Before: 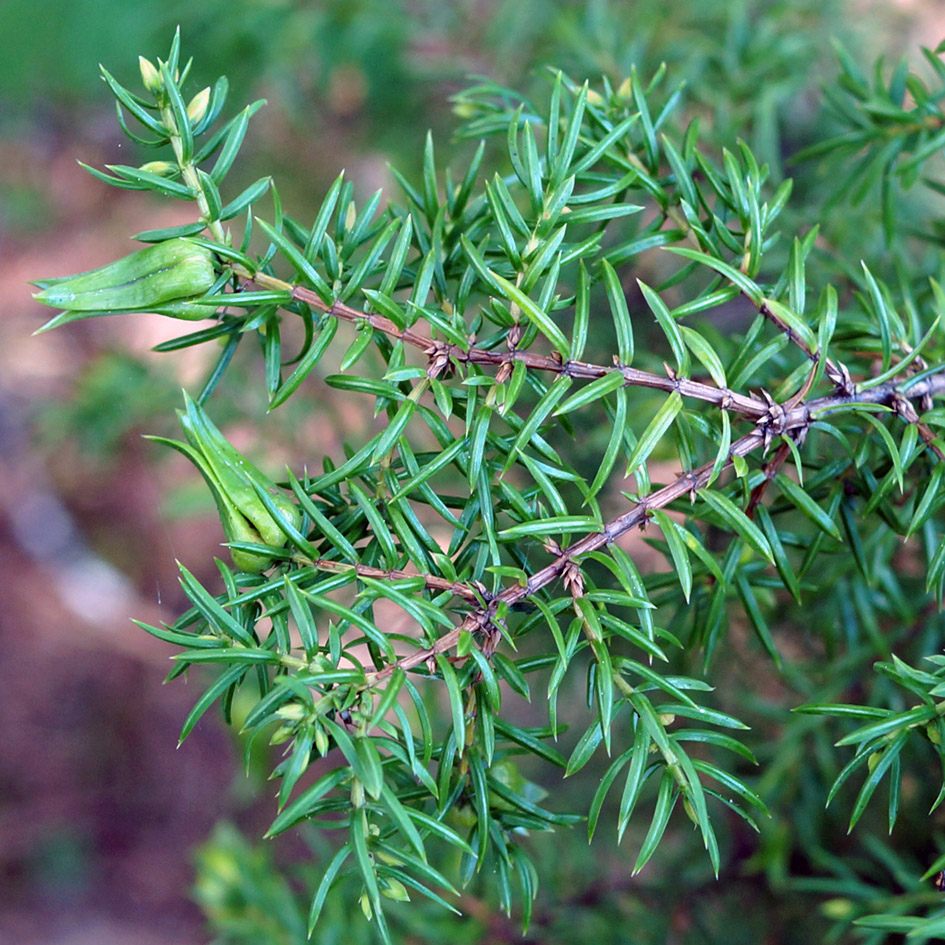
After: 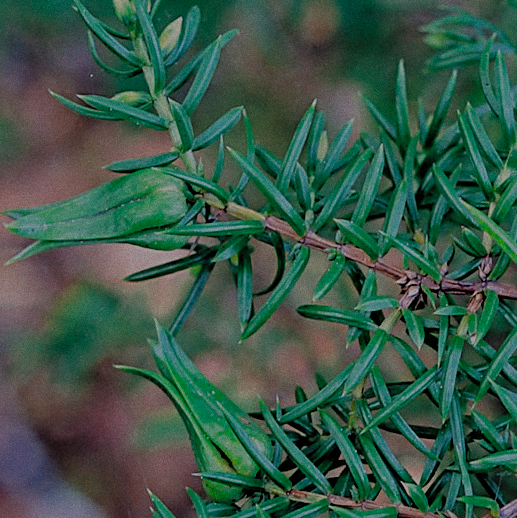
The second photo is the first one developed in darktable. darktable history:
filmic rgb: black relative exposure -4.4 EV, white relative exposure 5 EV, threshold 3 EV, hardness 2.23, latitude 40.06%, contrast 1.15, highlights saturation mix 10%, shadows ↔ highlights balance 1.04%, preserve chrominance RGB euclidean norm (legacy), color science v4 (2020), enable highlight reconstruction true
crop and rotate: left 3.047%, top 7.509%, right 42.236%, bottom 37.598%
exposure: black level correction 0, exposure -0.766 EV, compensate highlight preservation false
sharpen: radius 2.767
grain: on, module defaults
tone equalizer: -8 EV 0.25 EV, -7 EV 0.417 EV, -6 EV 0.417 EV, -5 EV 0.25 EV, -3 EV -0.25 EV, -2 EV -0.417 EV, -1 EV -0.417 EV, +0 EV -0.25 EV, edges refinement/feathering 500, mask exposure compensation -1.57 EV, preserve details guided filter
color zones: curves: ch0 [(0, 0.5) (0.125, 0.4) (0.25, 0.5) (0.375, 0.4) (0.5, 0.4) (0.625, 0.35) (0.75, 0.35) (0.875, 0.5)]; ch1 [(0, 0.35) (0.125, 0.45) (0.25, 0.35) (0.375, 0.35) (0.5, 0.35) (0.625, 0.35) (0.75, 0.45) (0.875, 0.35)]; ch2 [(0, 0.6) (0.125, 0.5) (0.25, 0.5) (0.375, 0.6) (0.5, 0.6) (0.625, 0.5) (0.75, 0.5) (0.875, 0.5)]
